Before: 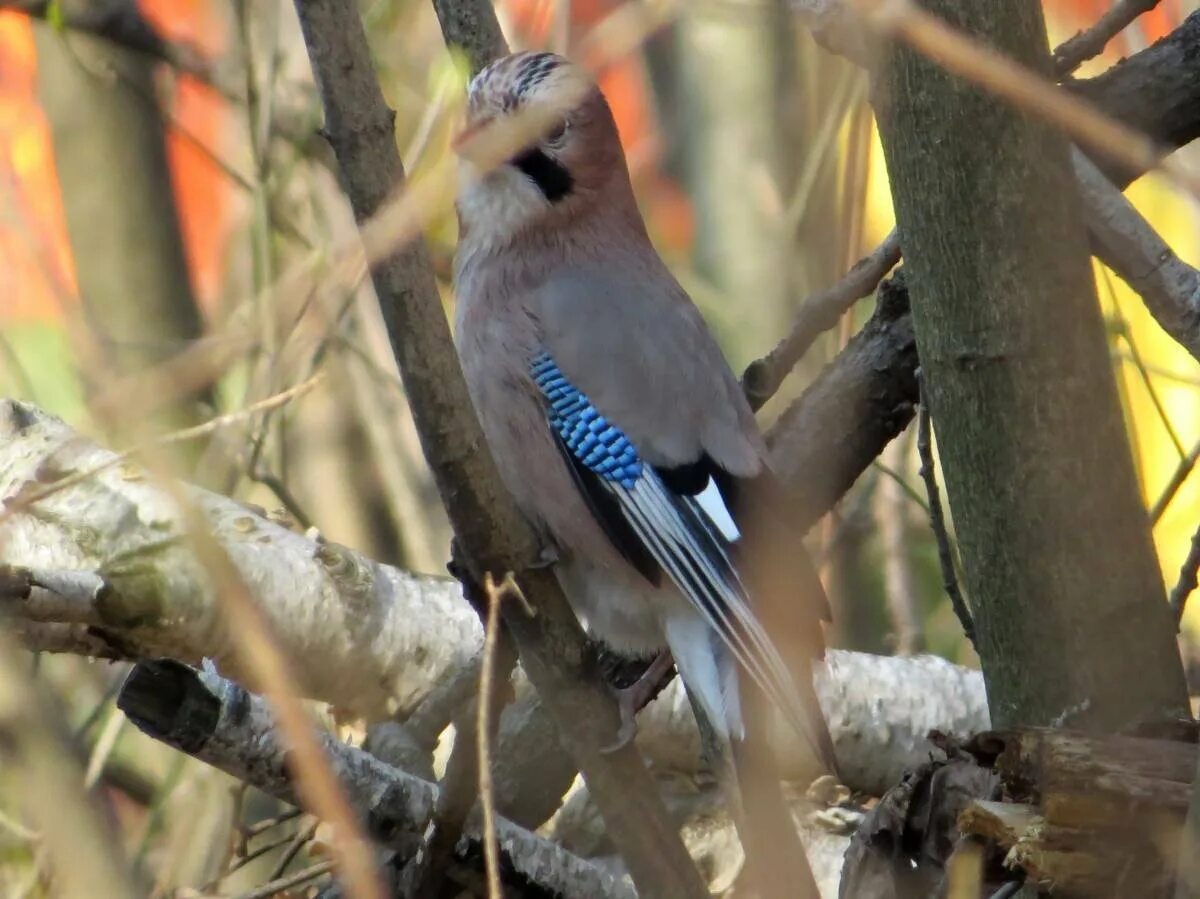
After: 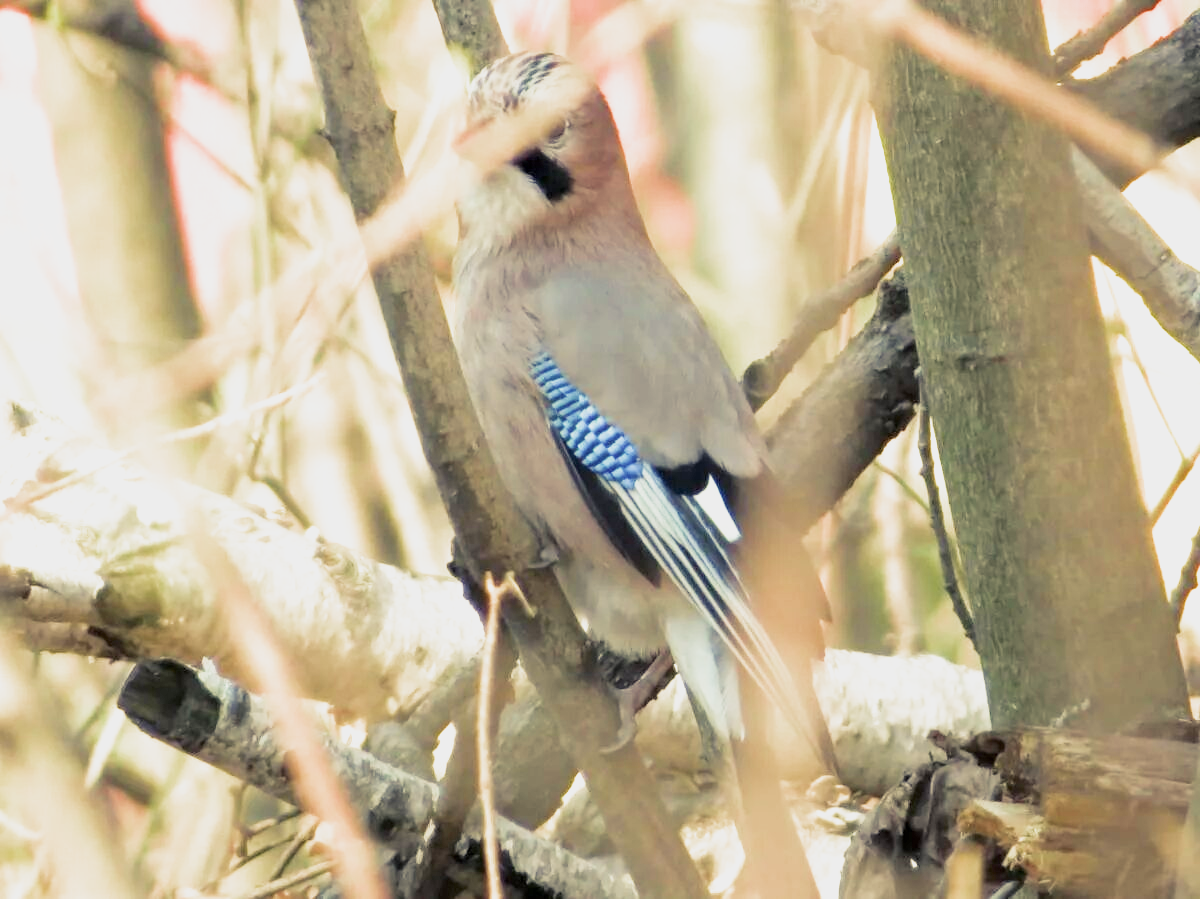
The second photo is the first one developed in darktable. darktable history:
exposure: exposure 2.04 EV, compensate highlight preservation false
filmic rgb: black relative exposure -13 EV, threshold 3 EV, target white luminance 85%, hardness 6.3, latitude 42.11%, contrast 0.858, shadows ↔ highlights balance 8.63%, color science v4 (2020), enable highlight reconstruction true
color balance rgb: shadows lift › chroma 2%, shadows lift › hue 263°, highlights gain › chroma 8%, highlights gain › hue 84°, linear chroma grading › global chroma -15%, saturation formula JzAzBz (2021)
